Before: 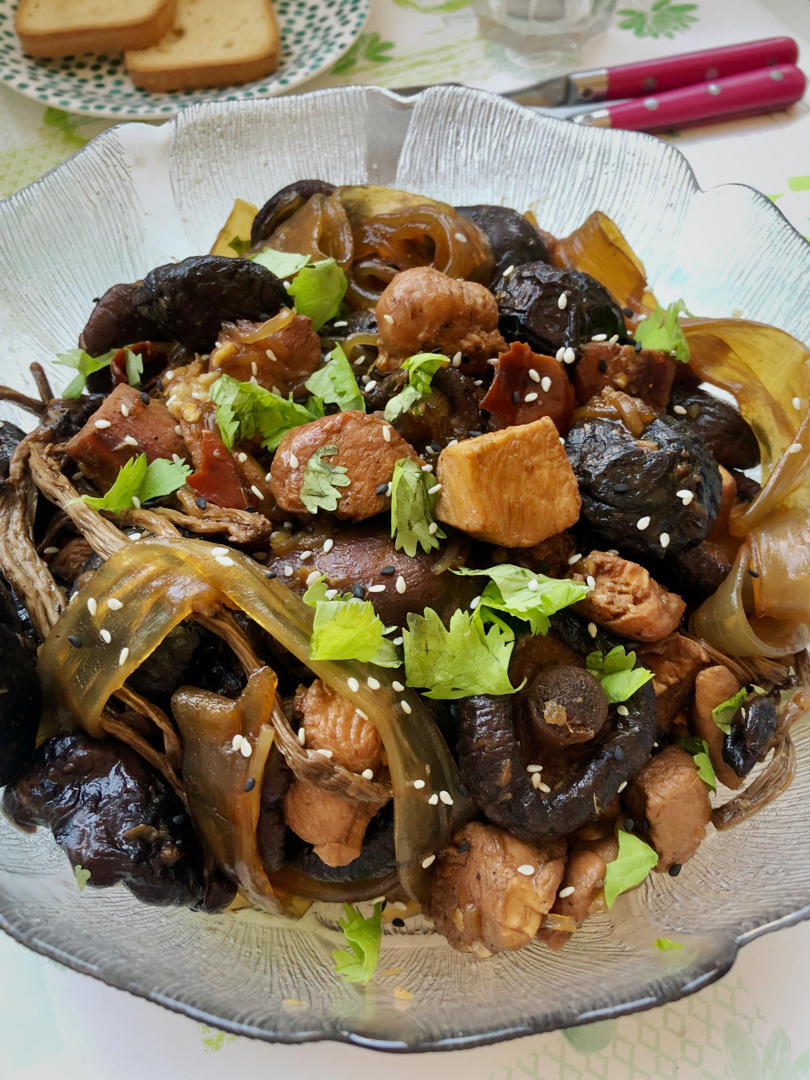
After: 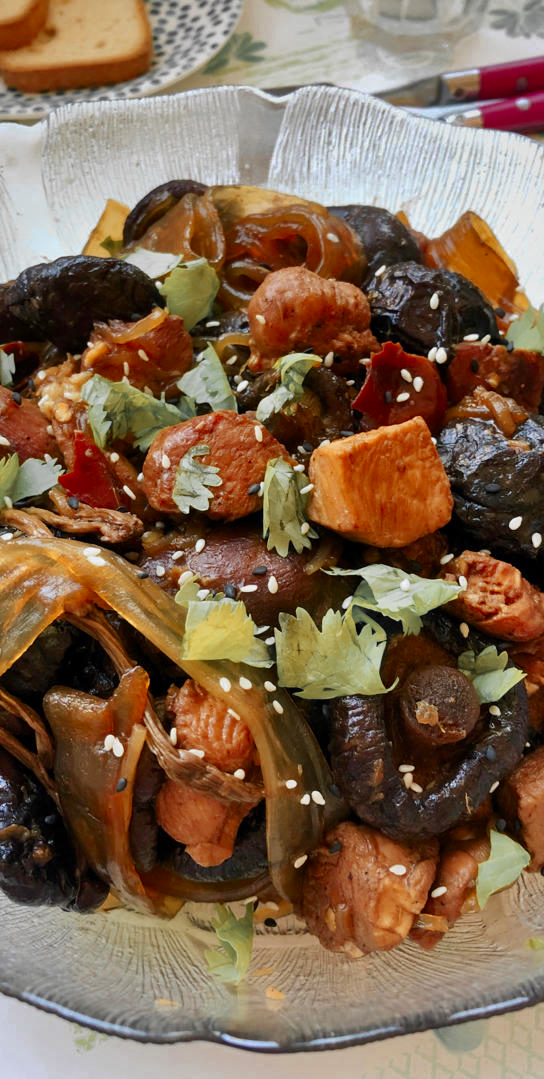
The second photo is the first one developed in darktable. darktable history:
crop and rotate: left 15.853%, right 16.892%
shadows and highlights: shadows 34.64, highlights -35.2, soften with gaussian
color zones: curves: ch0 [(0, 0.363) (0.128, 0.373) (0.25, 0.5) (0.402, 0.407) (0.521, 0.525) (0.63, 0.559) (0.729, 0.662) (0.867, 0.471)]; ch1 [(0, 0.515) (0.136, 0.618) (0.25, 0.5) (0.378, 0) (0.516, 0) (0.622, 0.593) (0.737, 0.819) (0.87, 0.593)]; ch2 [(0, 0.529) (0.128, 0.471) (0.282, 0.451) (0.386, 0.662) (0.516, 0.525) (0.633, 0.554) (0.75, 0.62) (0.875, 0.441)]
